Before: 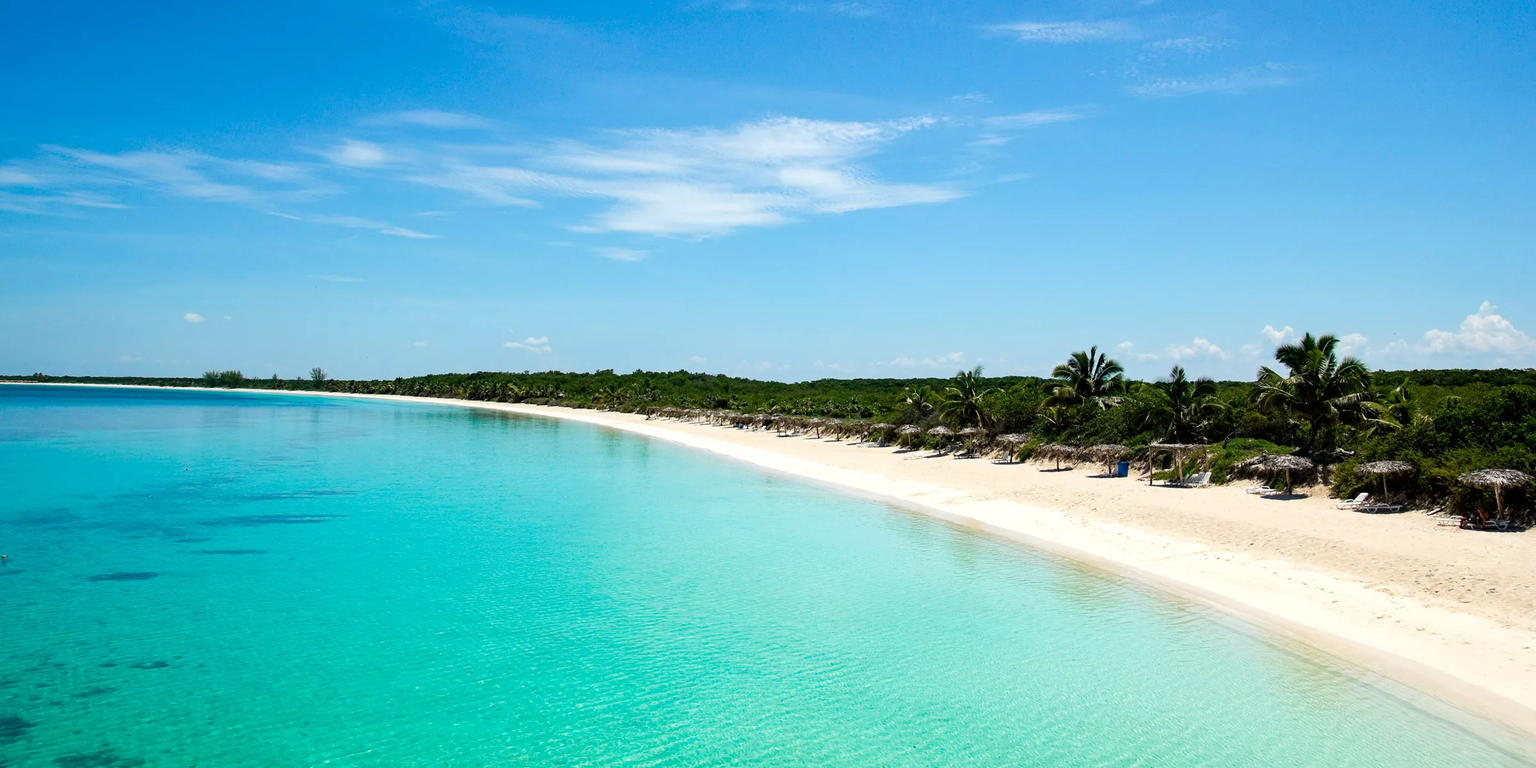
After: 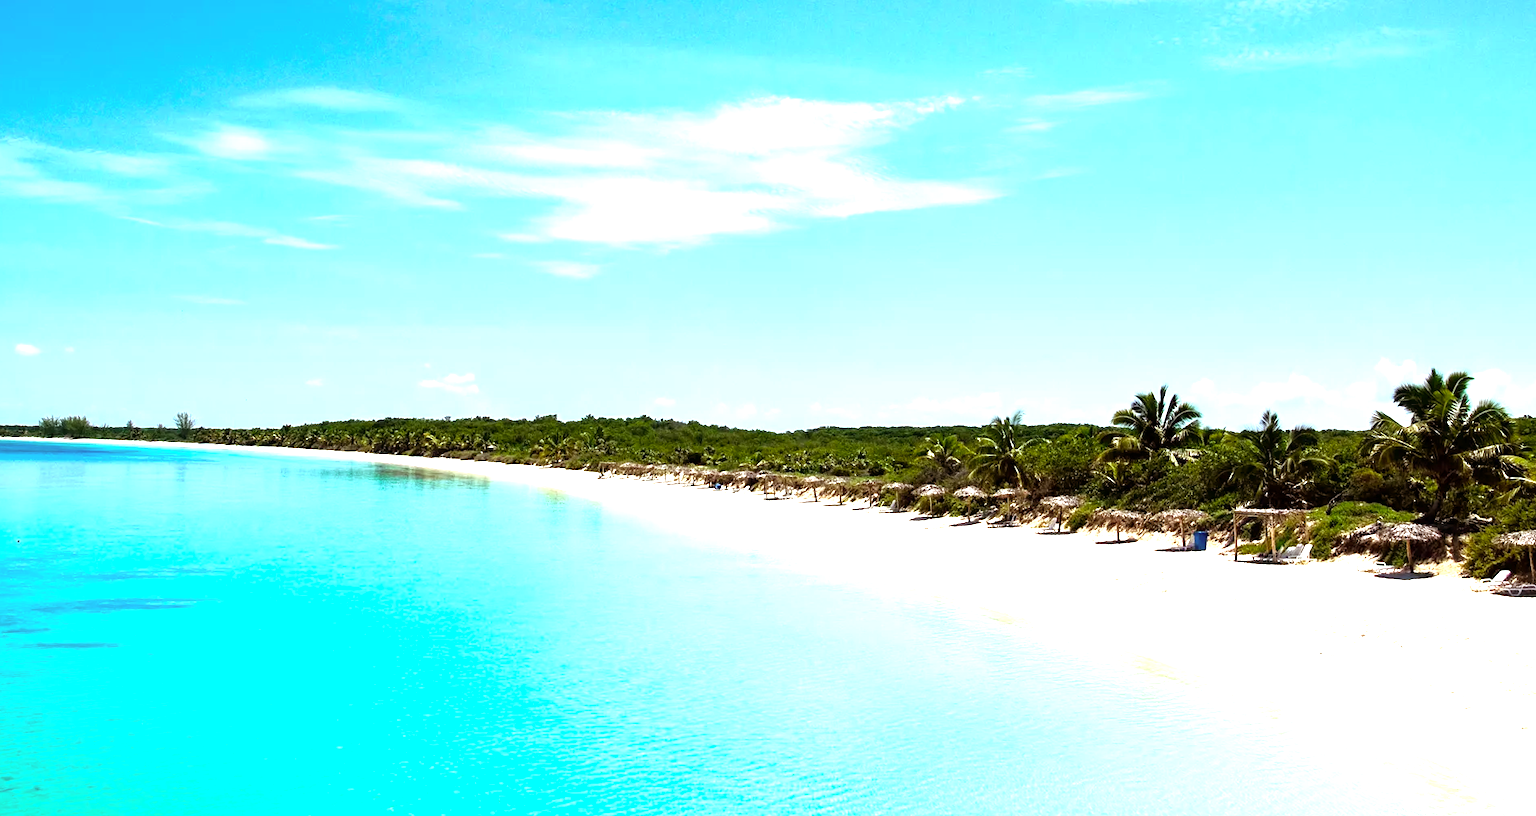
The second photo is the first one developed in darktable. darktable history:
crop: left 11.225%, top 5.381%, right 9.565%, bottom 10.314%
rgb levels: mode RGB, independent channels, levels [[0, 0.5, 1], [0, 0.521, 1], [0, 0.536, 1]]
exposure: exposure 1.223 EV, compensate highlight preservation false
